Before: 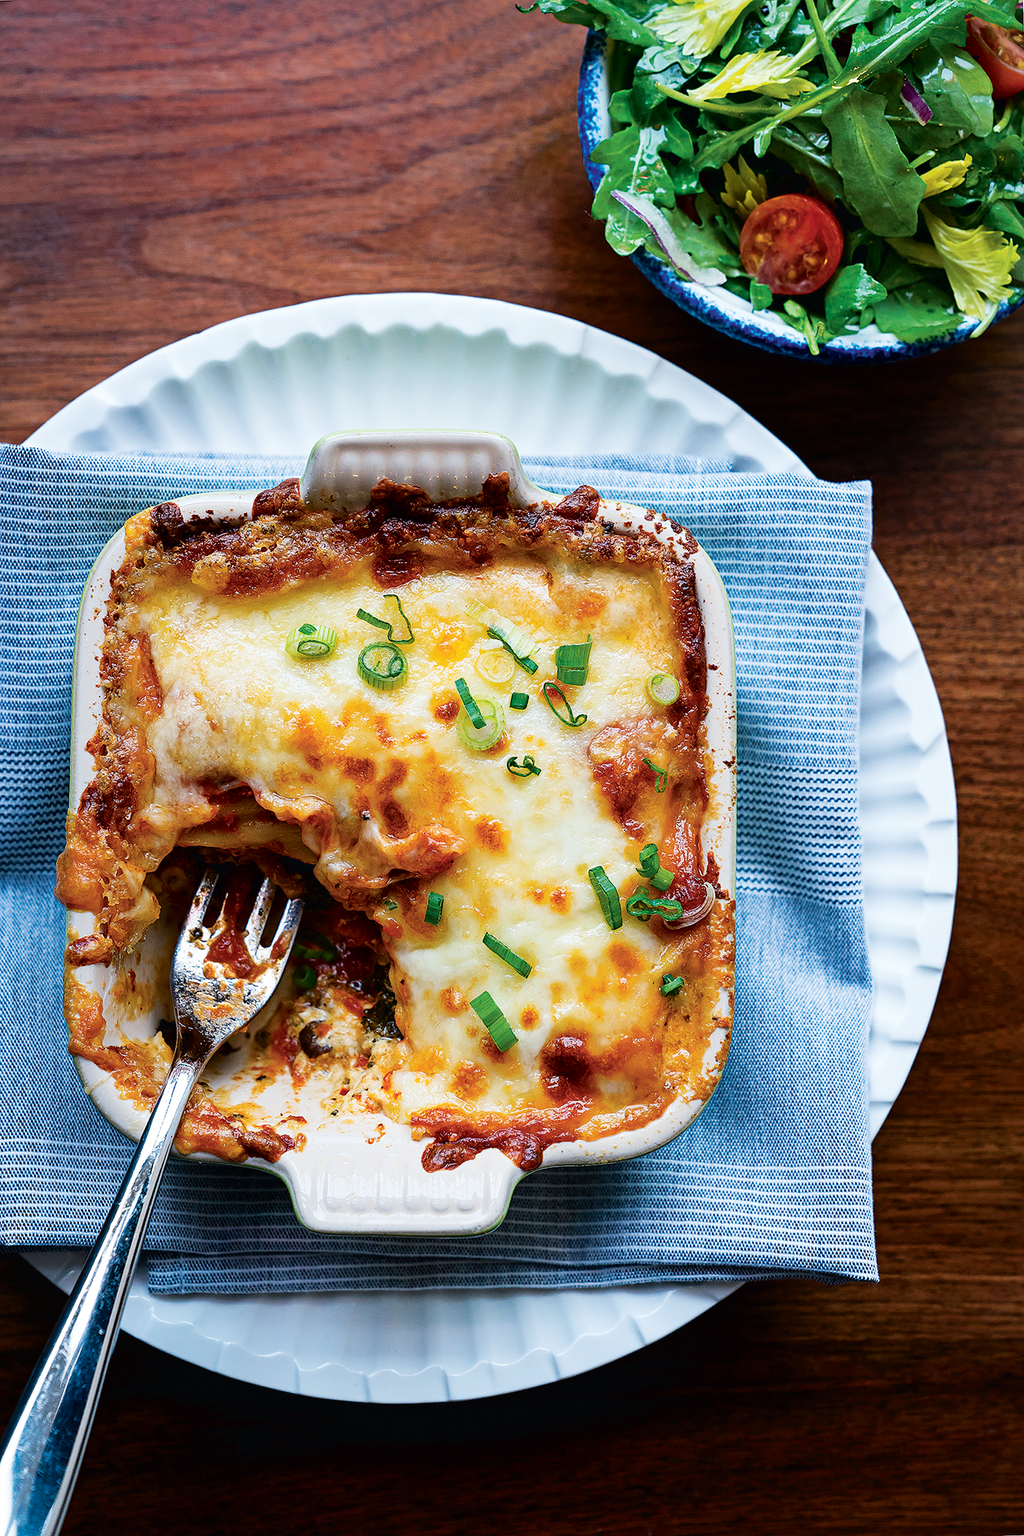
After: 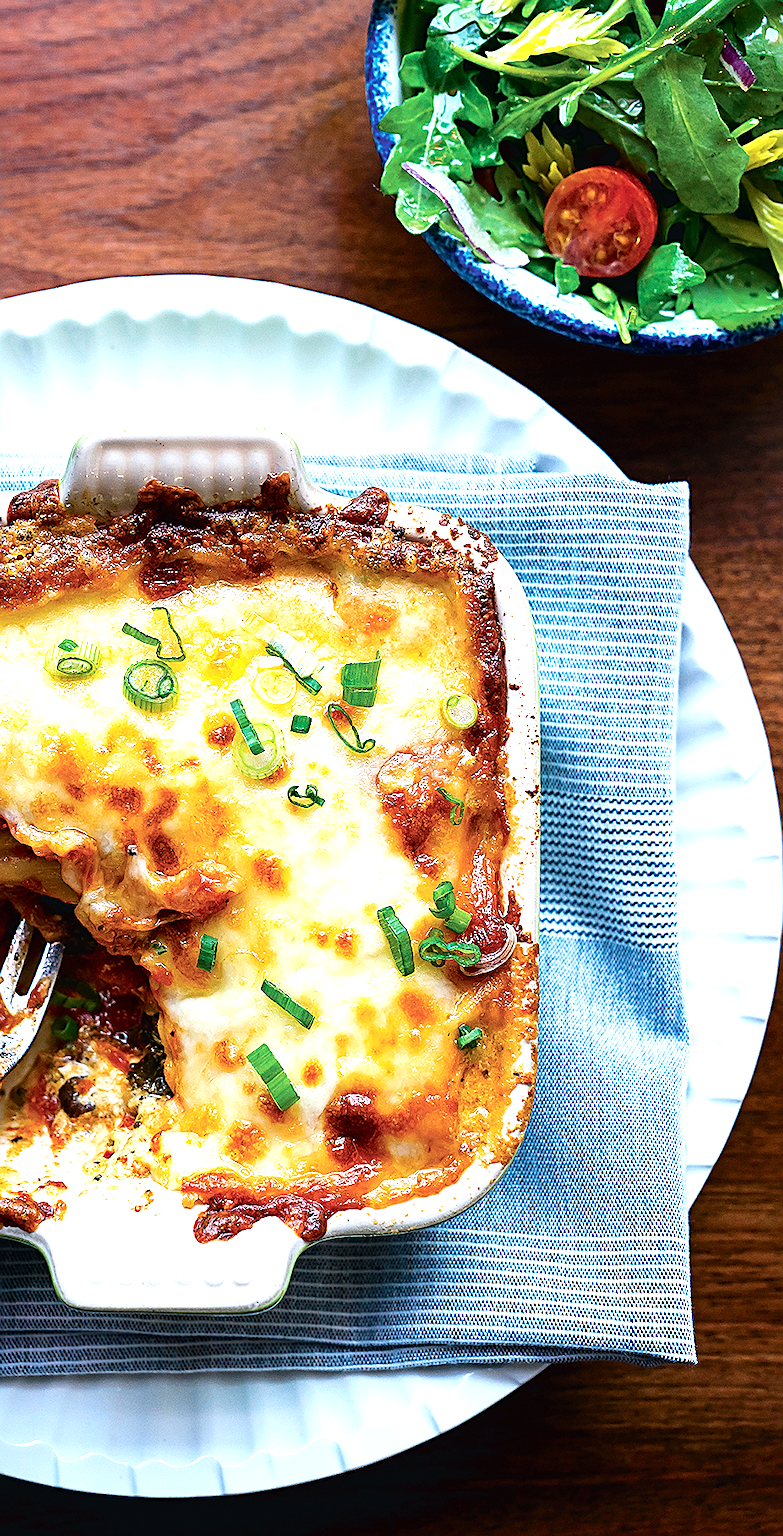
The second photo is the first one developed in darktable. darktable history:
crop and rotate: left 24.034%, top 2.838%, right 6.406%, bottom 6.299%
sharpen: on, module defaults
exposure: black level correction 0, exposure 0.7 EV, compensate exposure bias true, compensate highlight preservation false
